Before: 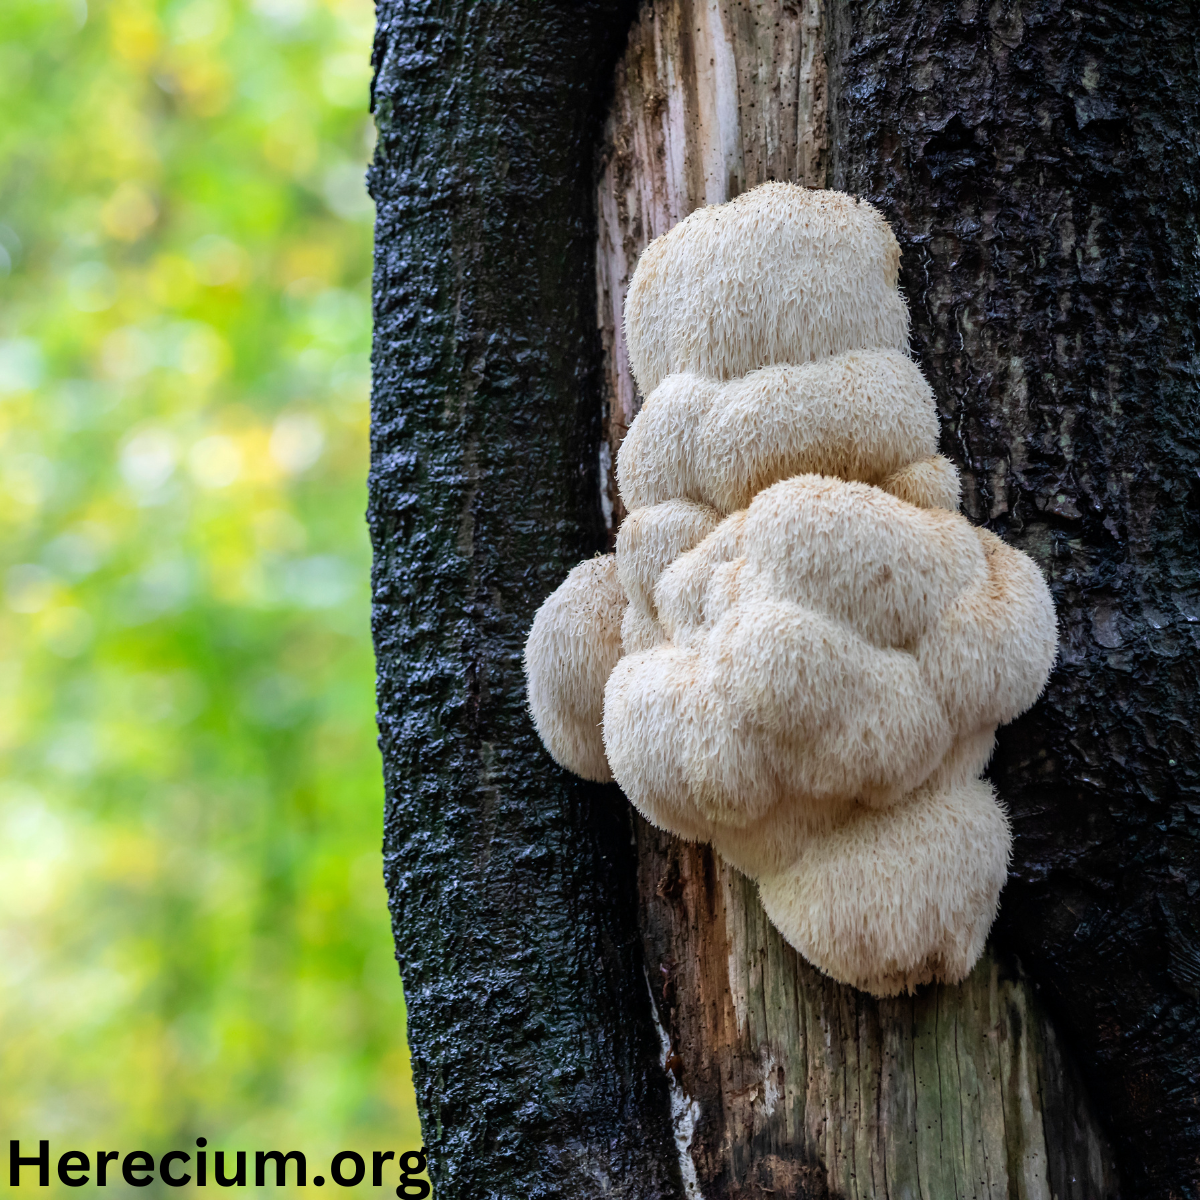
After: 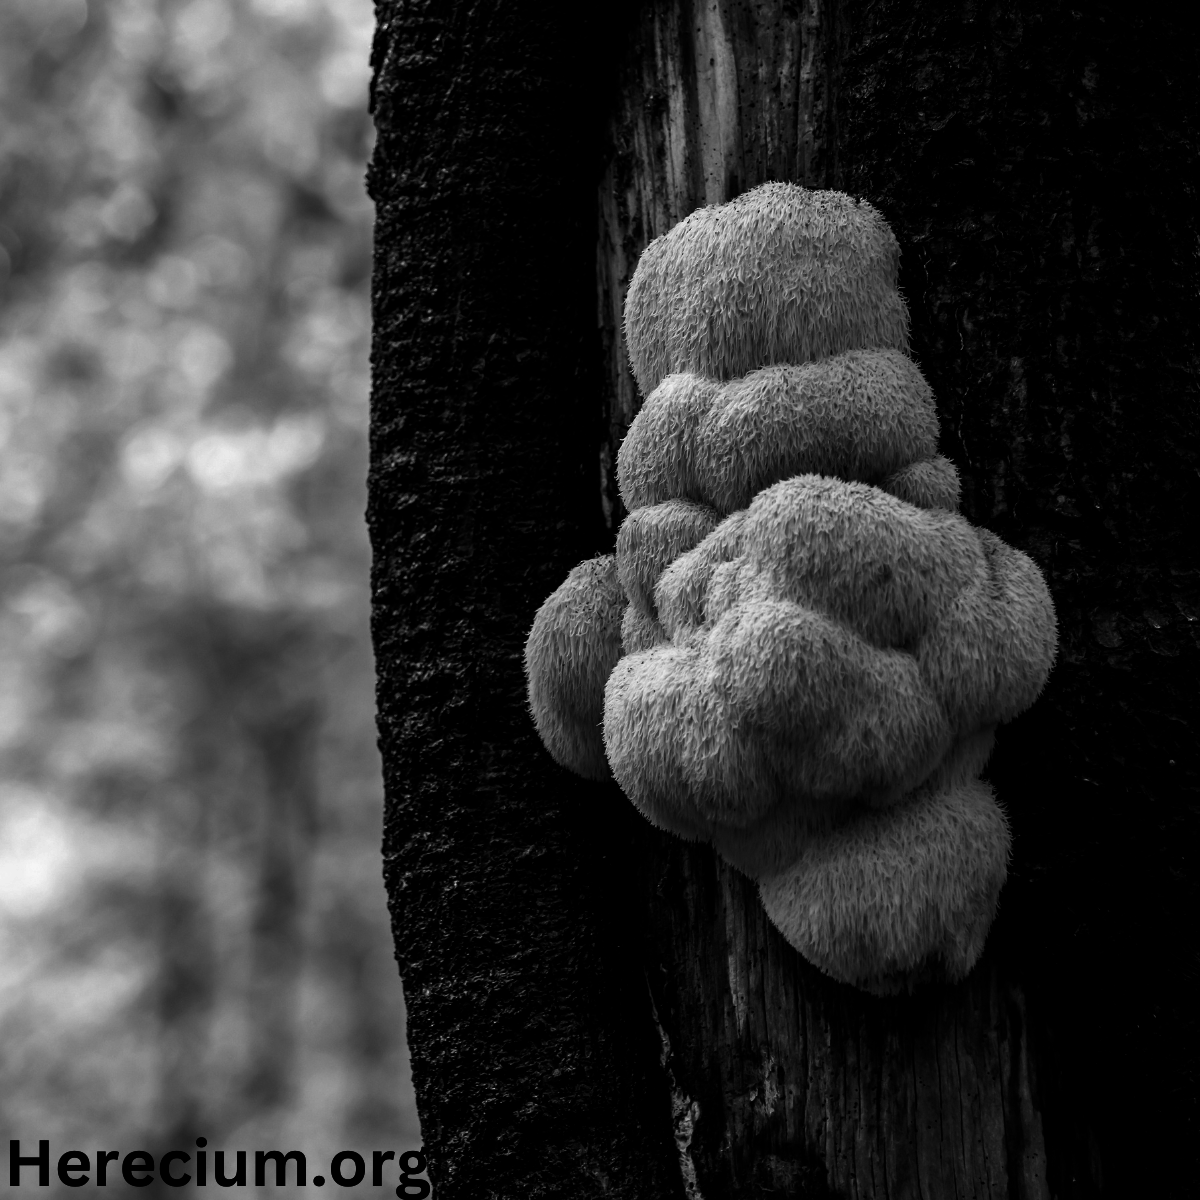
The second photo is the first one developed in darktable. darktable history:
velvia: strength 15%
contrast brightness saturation: contrast 0.02, brightness -1, saturation -1
